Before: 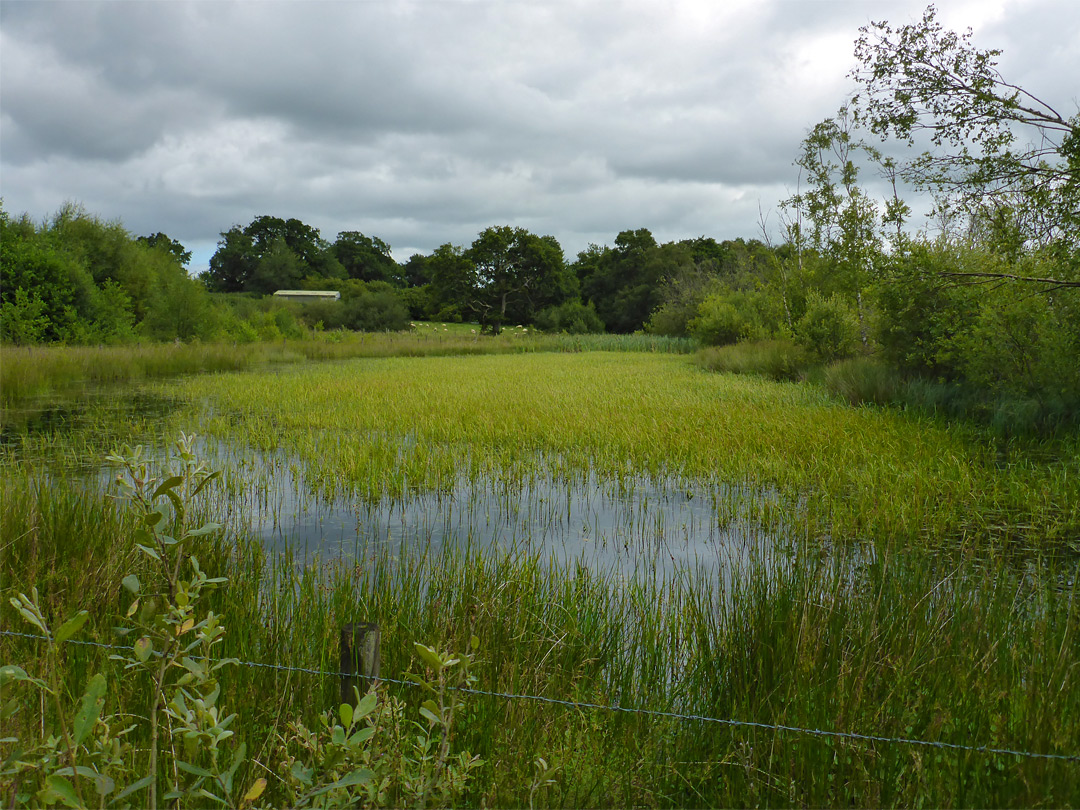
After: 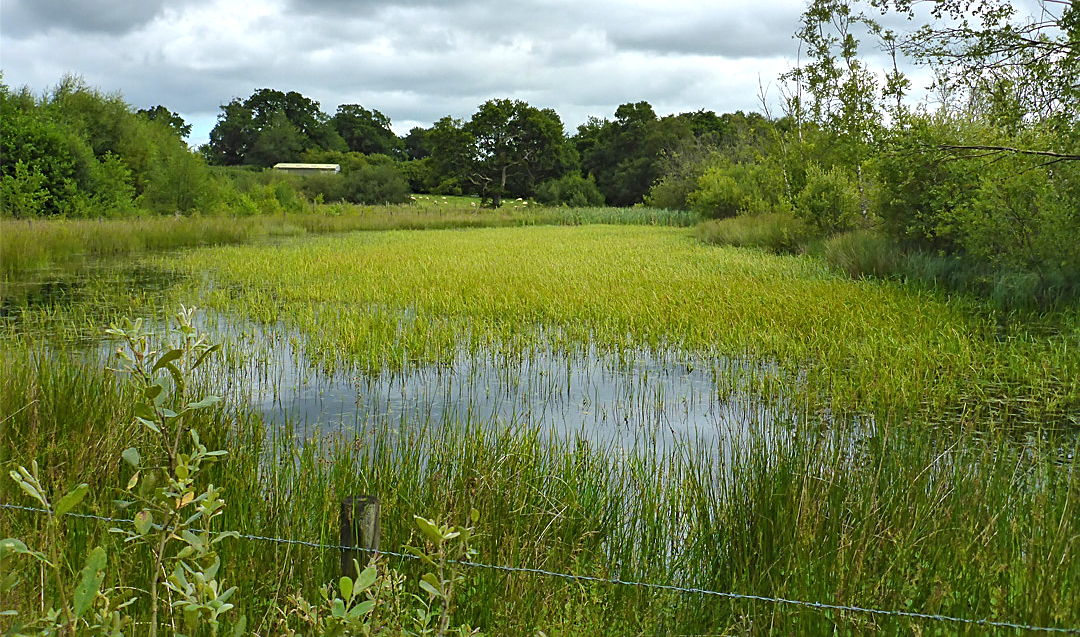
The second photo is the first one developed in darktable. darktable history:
exposure: exposure 0.608 EV, compensate highlight preservation false
crop and rotate: top 15.791%, bottom 5.464%
shadows and highlights: soften with gaussian
sharpen: on, module defaults
color zones: curves: ch0 [(0.068, 0.464) (0.25, 0.5) (0.48, 0.508) (0.75, 0.536) (0.886, 0.476) (0.967, 0.456)]; ch1 [(0.066, 0.456) (0.25, 0.5) (0.616, 0.508) (0.746, 0.56) (0.934, 0.444)]
